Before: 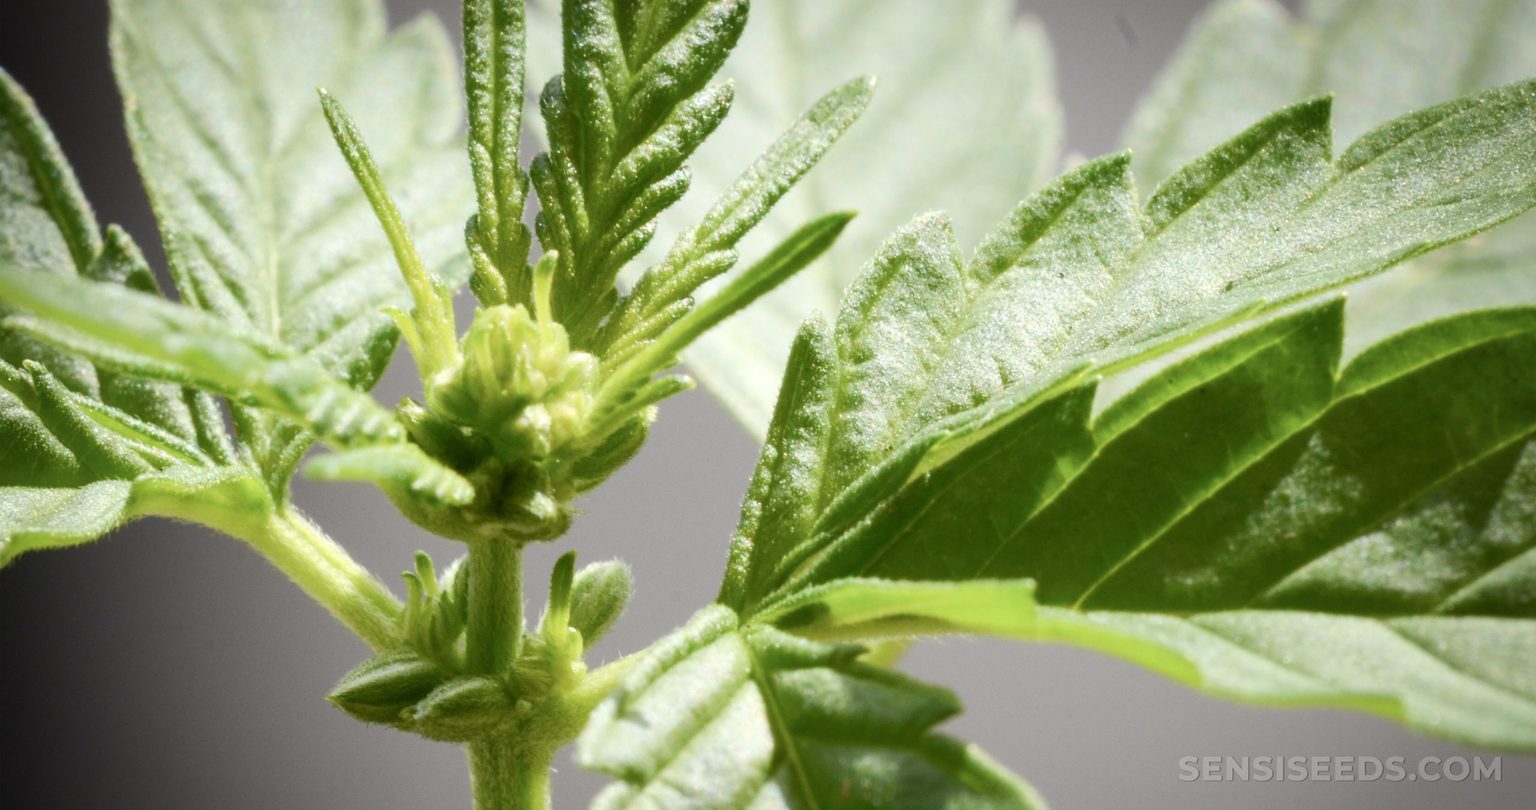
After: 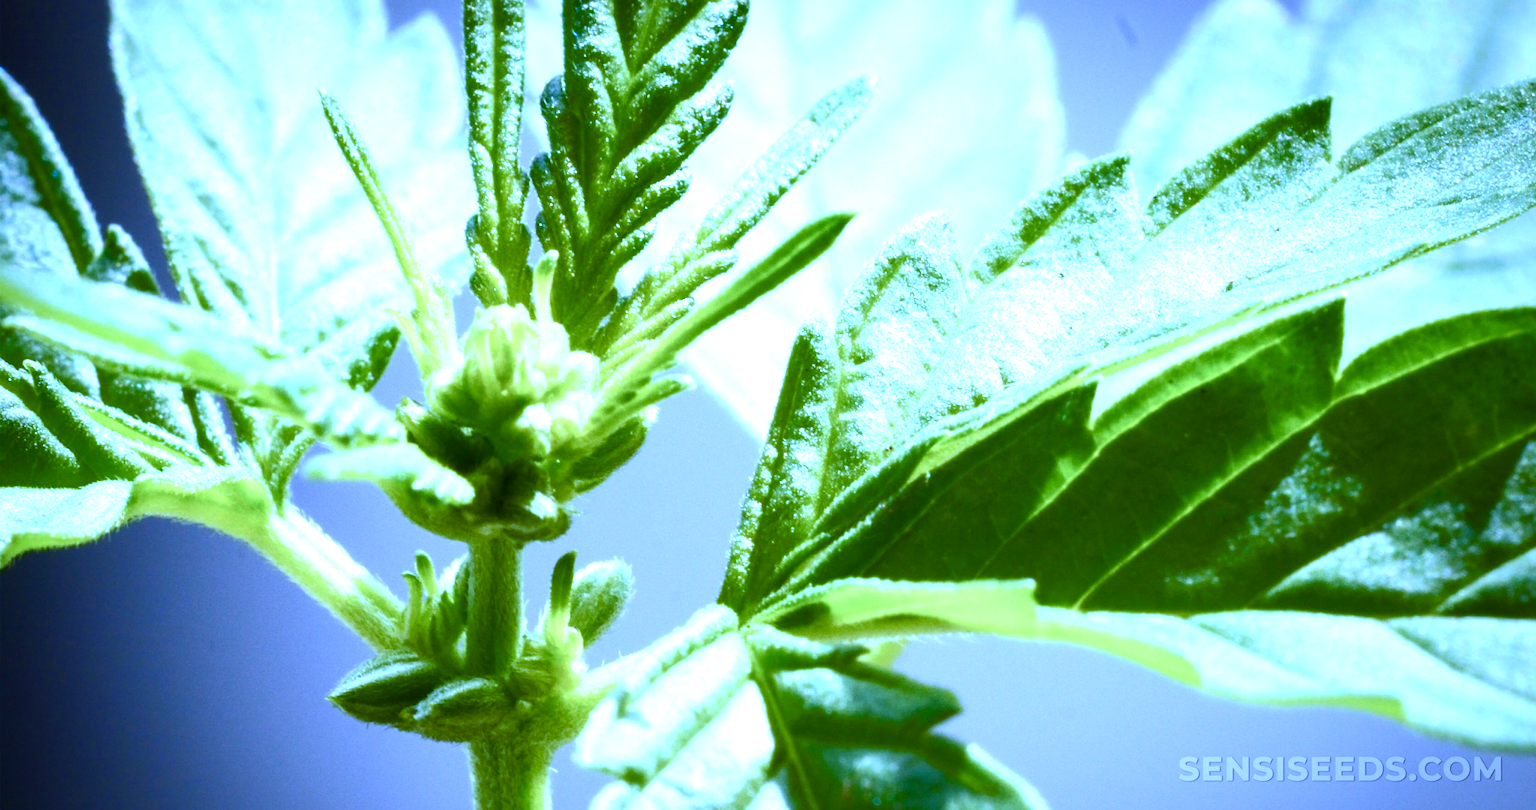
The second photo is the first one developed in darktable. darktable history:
white balance: red 0.766, blue 1.537
color balance rgb: linear chroma grading › shadows -2.2%, linear chroma grading › highlights -15%, linear chroma grading › global chroma -10%, linear chroma grading › mid-tones -10%, perceptual saturation grading › global saturation 45%, perceptual saturation grading › highlights -50%, perceptual saturation grading › shadows 30%, perceptual brilliance grading › global brilliance 18%, global vibrance 45%
tone equalizer: -8 EV -0.417 EV, -7 EV -0.389 EV, -6 EV -0.333 EV, -5 EV -0.222 EV, -3 EV 0.222 EV, -2 EV 0.333 EV, -1 EV 0.389 EV, +0 EV 0.417 EV, edges refinement/feathering 500, mask exposure compensation -1.57 EV, preserve details no
